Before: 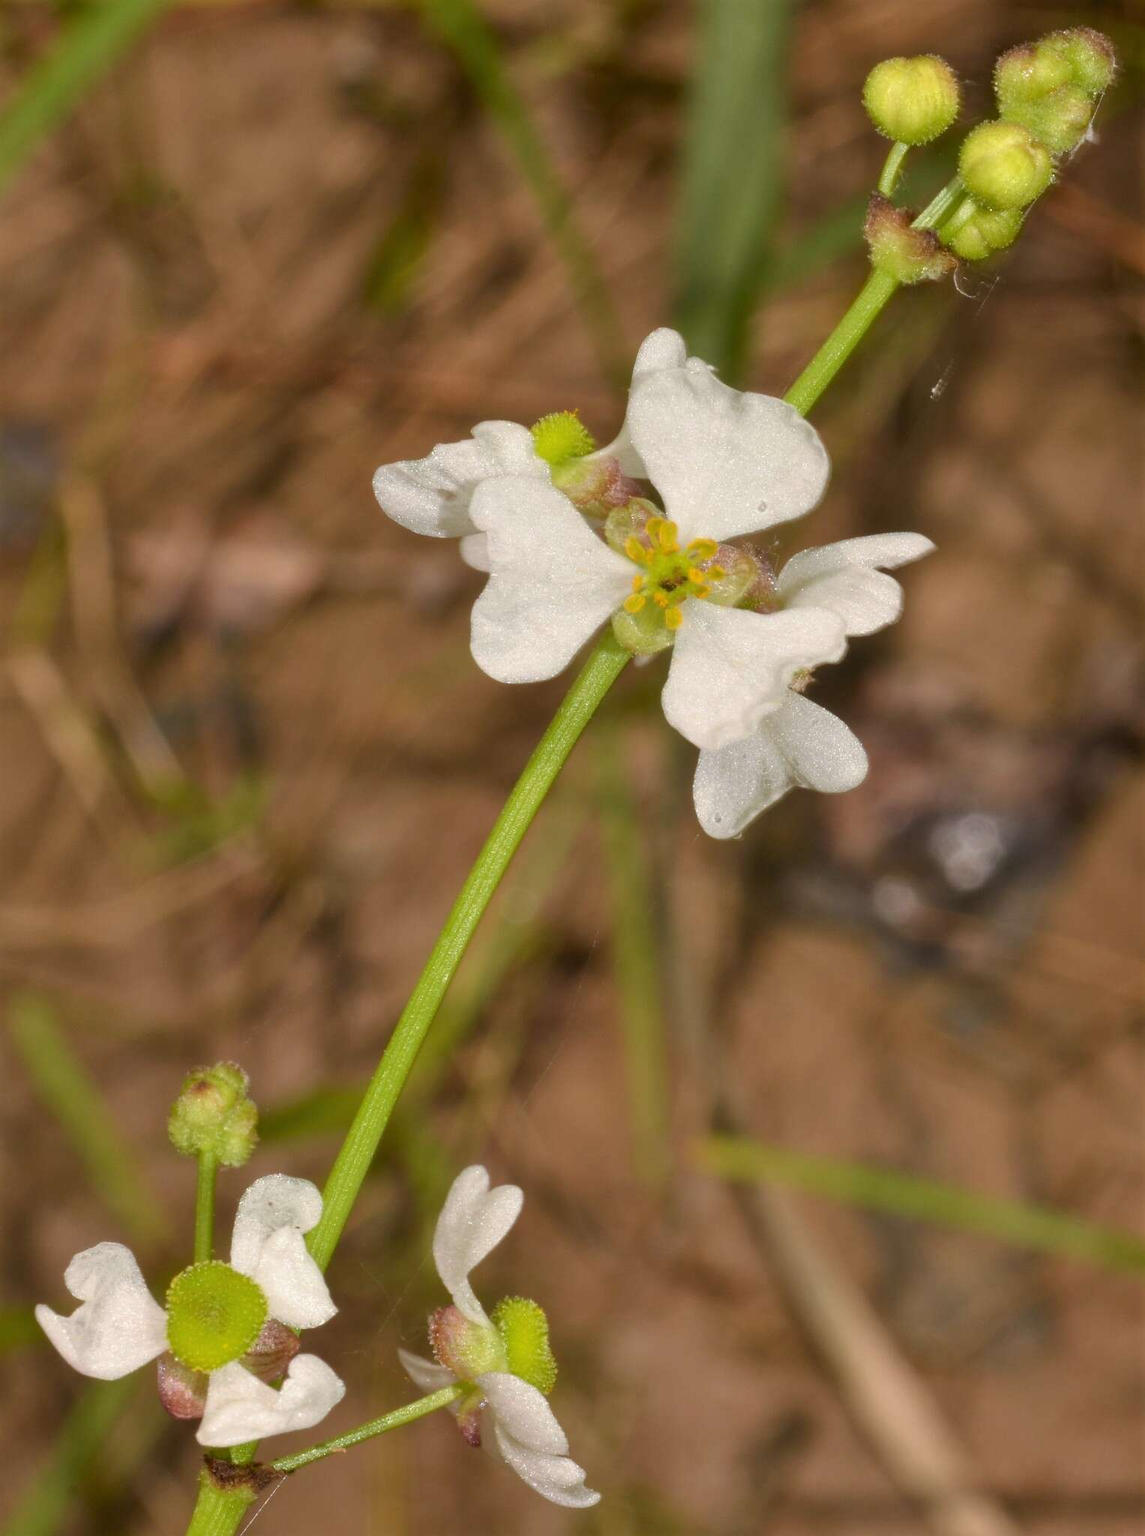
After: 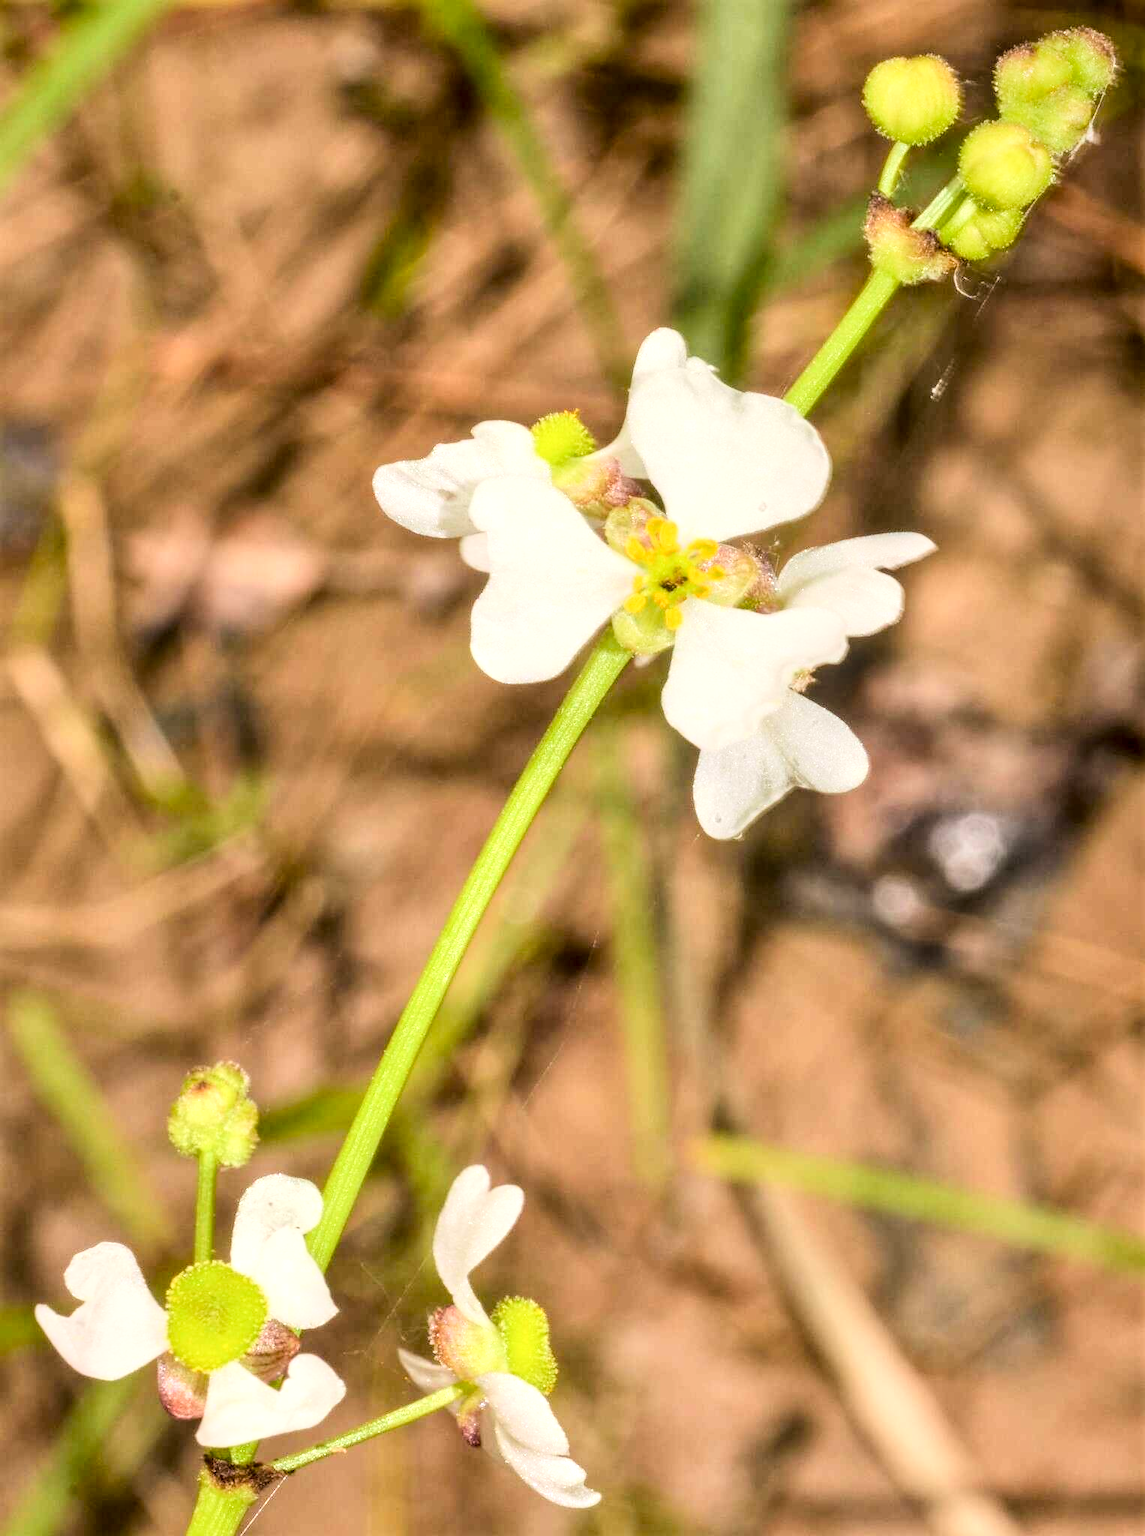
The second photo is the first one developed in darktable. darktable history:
contrast brightness saturation: saturation -0.045
exposure: black level correction 0.007, compensate highlight preservation false
base curve: curves: ch0 [(0, 0.003) (0.001, 0.002) (0.006, 0.004) (0.02, 0.022) (0.048, 0.086) (0.094, 0.234) (0.162, 0.431) (0.258, 0.629) (0.385, 0.8) (0.548, 0.918) (0.751, 0.988) (1, 1)]
local contrast: highlights 5%, shadows 7%, detail 134%
tone equalizer: edges refinement/feathering 500, mask exposure compensation -1.57 EV, preserve details no
